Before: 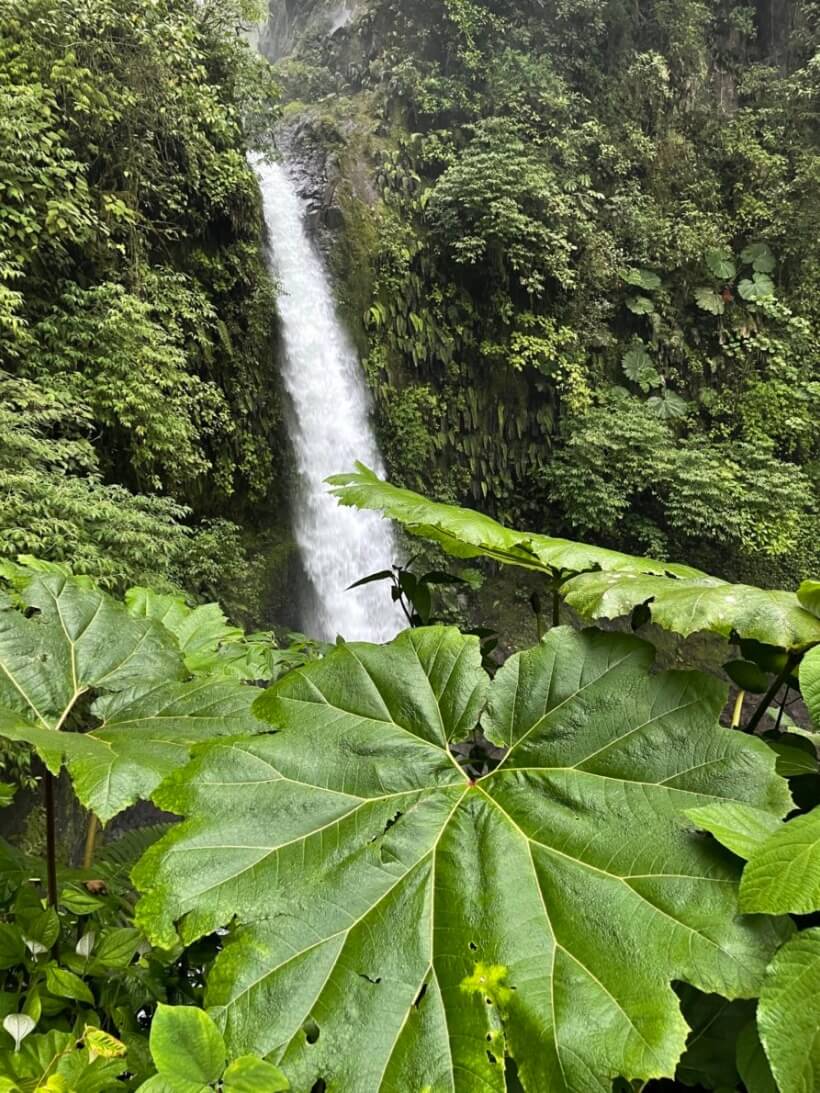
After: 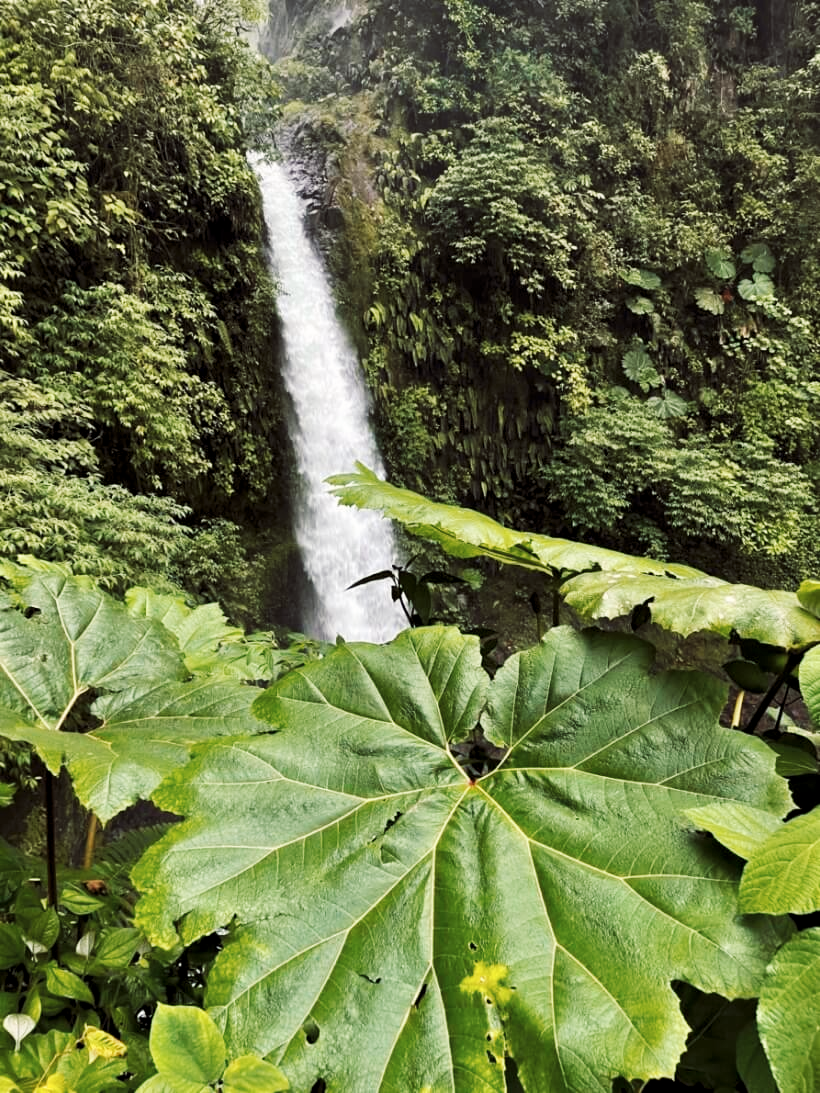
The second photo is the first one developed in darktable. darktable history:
tone curve: curves: ch0 [(0, 0) (0.003, 0.003) (0.011, 0.011) (0.025, 0.025) (0.044, 0.044) (0.069, 0.069) (0.1, 0.099) (0.136, 0.135) (0.177, 0.176) (0.224, 0.223) (0.277, 0.275) (0.335, 0.333) (0.399, 0.396) (0.468, 0.464) (0.543, 0.542) (0.623, 0.623) (0.709, 0.709) (0.801, 0.8) (0.898, 0.897) (1, 1)], preserve colors none
color look up table: target L [97.36, 95.13, 94.21, 92.55, 86.66, 83.29, 75.63, 74.72, 55.15, 47.64, 49.32, 40.16, 13.72, 200, 82.6, 78.45, 65.21, 54.6, 52.64, 49.5, 40.9, 21.73, 27.64, 22.07, 16.99, 1.34, 75.22, 67.95, 73.92, 59.82, 42.67, 48.02, 49.95, 27.89, 34.32, 38.83, 22.48, 25.29, 18.13, 5.64, 2.275, 92.49, 89.06, 72.52, 74.23, 69.98, 59.26, 36.82, 4.773], target a [-5.525, -10.61, -5.199, -31.77, -28.05, -52.3, -45.17, -6.993, 7.745, -31.14, -35.51, -39.75, -14.21, 0, 12.79, 22.95, 48.87, 77.49, 78.94, 41.05, 64.91, 10.77, 49.94, 28.75, 34.33, 4.742, 30.75, 22.09, 16.71, 67.21, 68.57, 77.07, 77.19, 40.33, 41.42, 63.81, 56.61, 52.44, 40.96, 26.18, 10.08, -8.757, -47.45, -15.36, -35.2, -9.672, -12.45, -9.926, -3.119], target b [19.05, 84.39, 41.87, 35.27, 9.273, 13.81, 65.88, 71.41, 53.22, 1.699, 45.63, 30.34, 15.92, 0, 81.19, 43.8, 18.07, 69.18, 65.09, 42.9, 40.81, 5.109, 41.34, 31.3, 18.79, 1.698, -5.15, -33.7, -3.069, -17.26, -60.16, -32.34, 2.942, -82.8, -22.1, 13.96, -90.03, -48.69, -52.53, -47.73, -12.68, -6.763, -16.81, -33.16, -12.96, -12.92, -49.65, -32.6, -0.506], num patches 49
